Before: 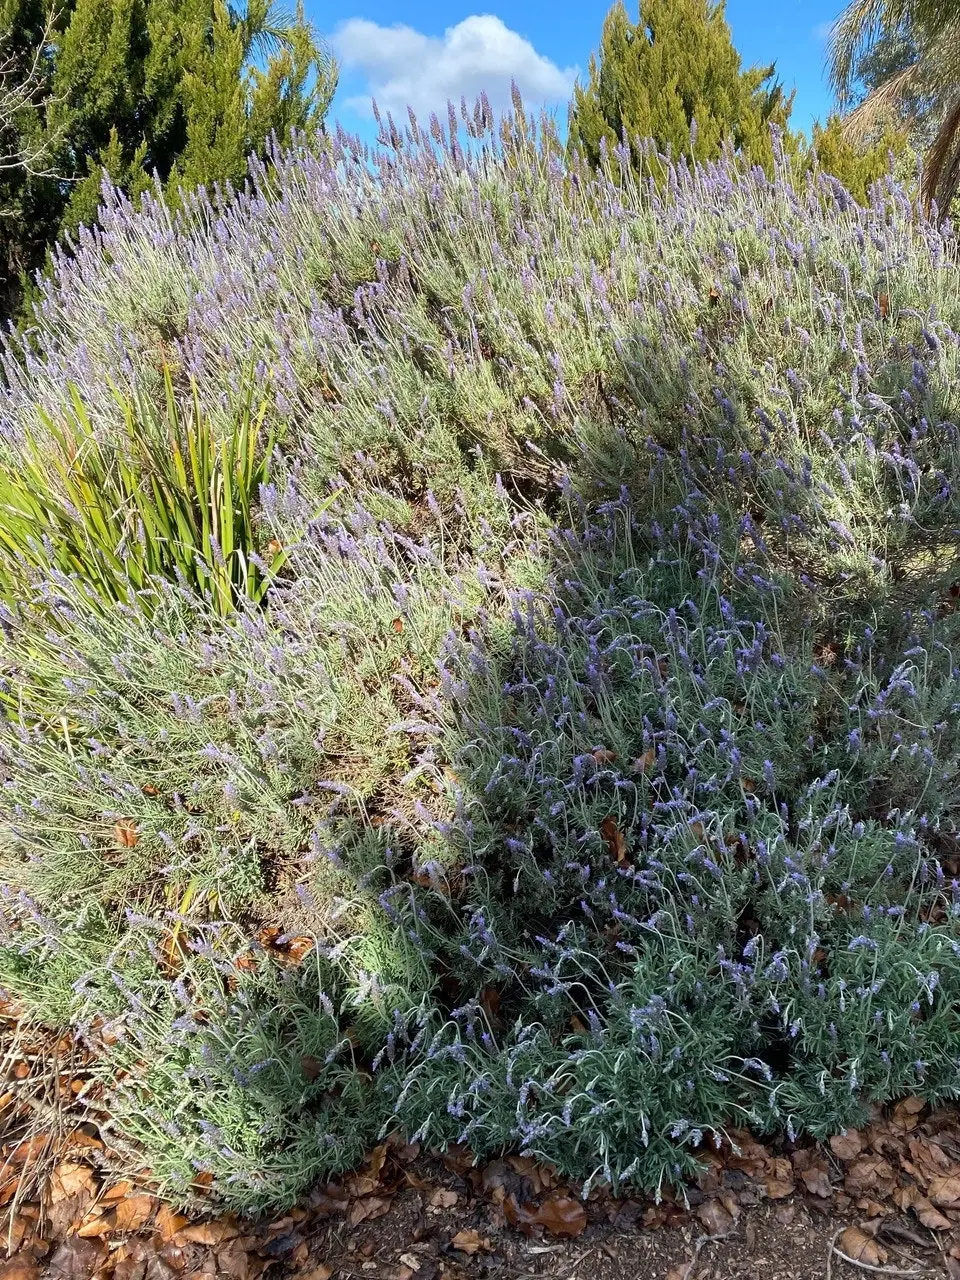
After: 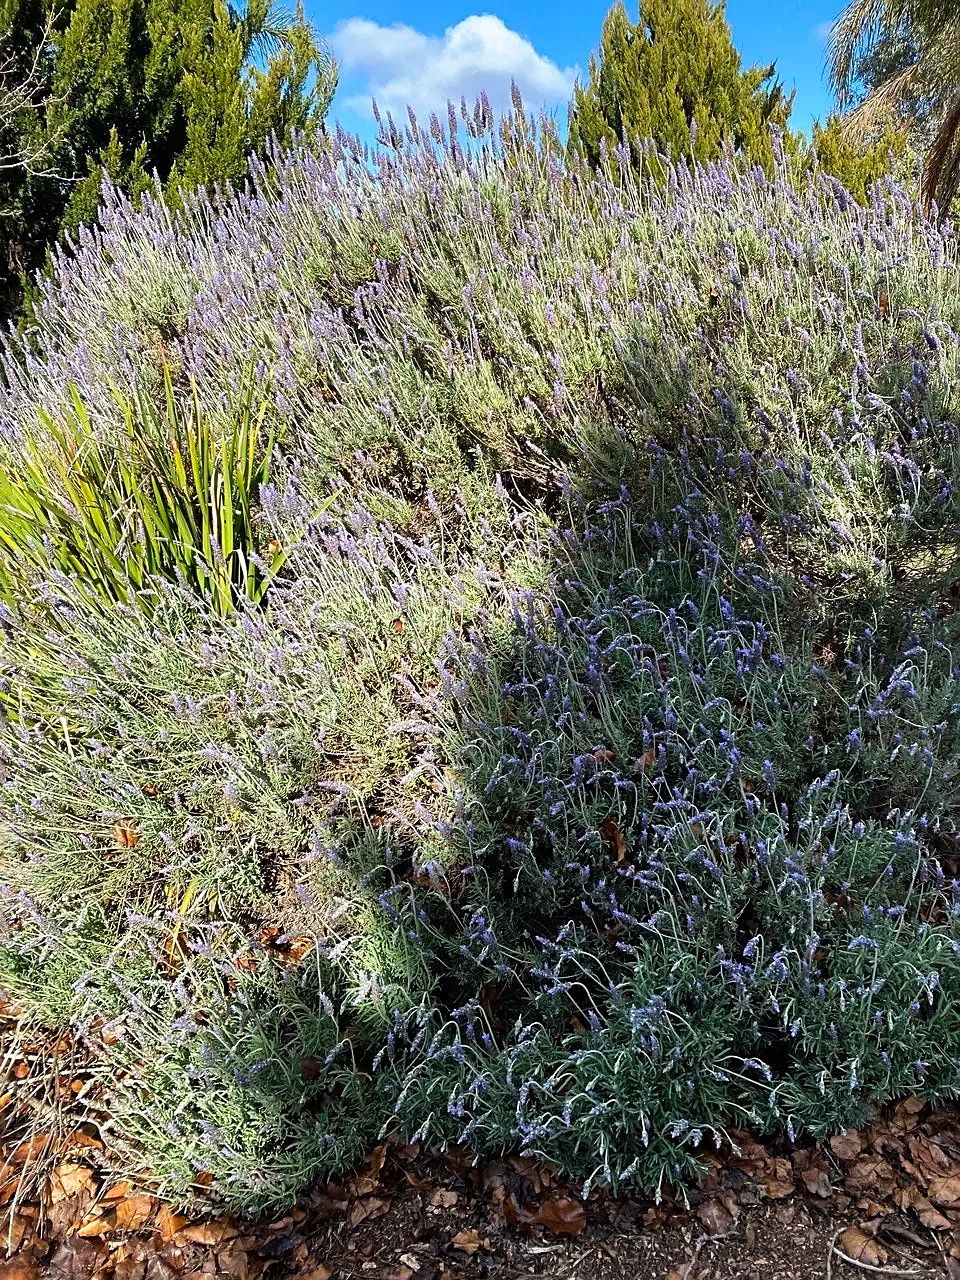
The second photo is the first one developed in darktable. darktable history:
sharpen: on, module defaults
tone curve: curves: ch0 [(0, 0) (0.003, 0.004) (0.011, 0.008) (0.025, 0.012) (0.044, 0.02) (0.069, 0.028) (0.1, 0.034) (0.136, 0.059) (0.177, 0.1) (0.224, 0.151) (0.277, 0.203) (0.335, 0.266) (0.399, 0.344) (0.468, 0.414) (0.543, 0.507) (0.623, 0.602) (0.709, 0.704) (0.801, 0.804) (0.898, 0.927) (1, 1)], preserve colors none
